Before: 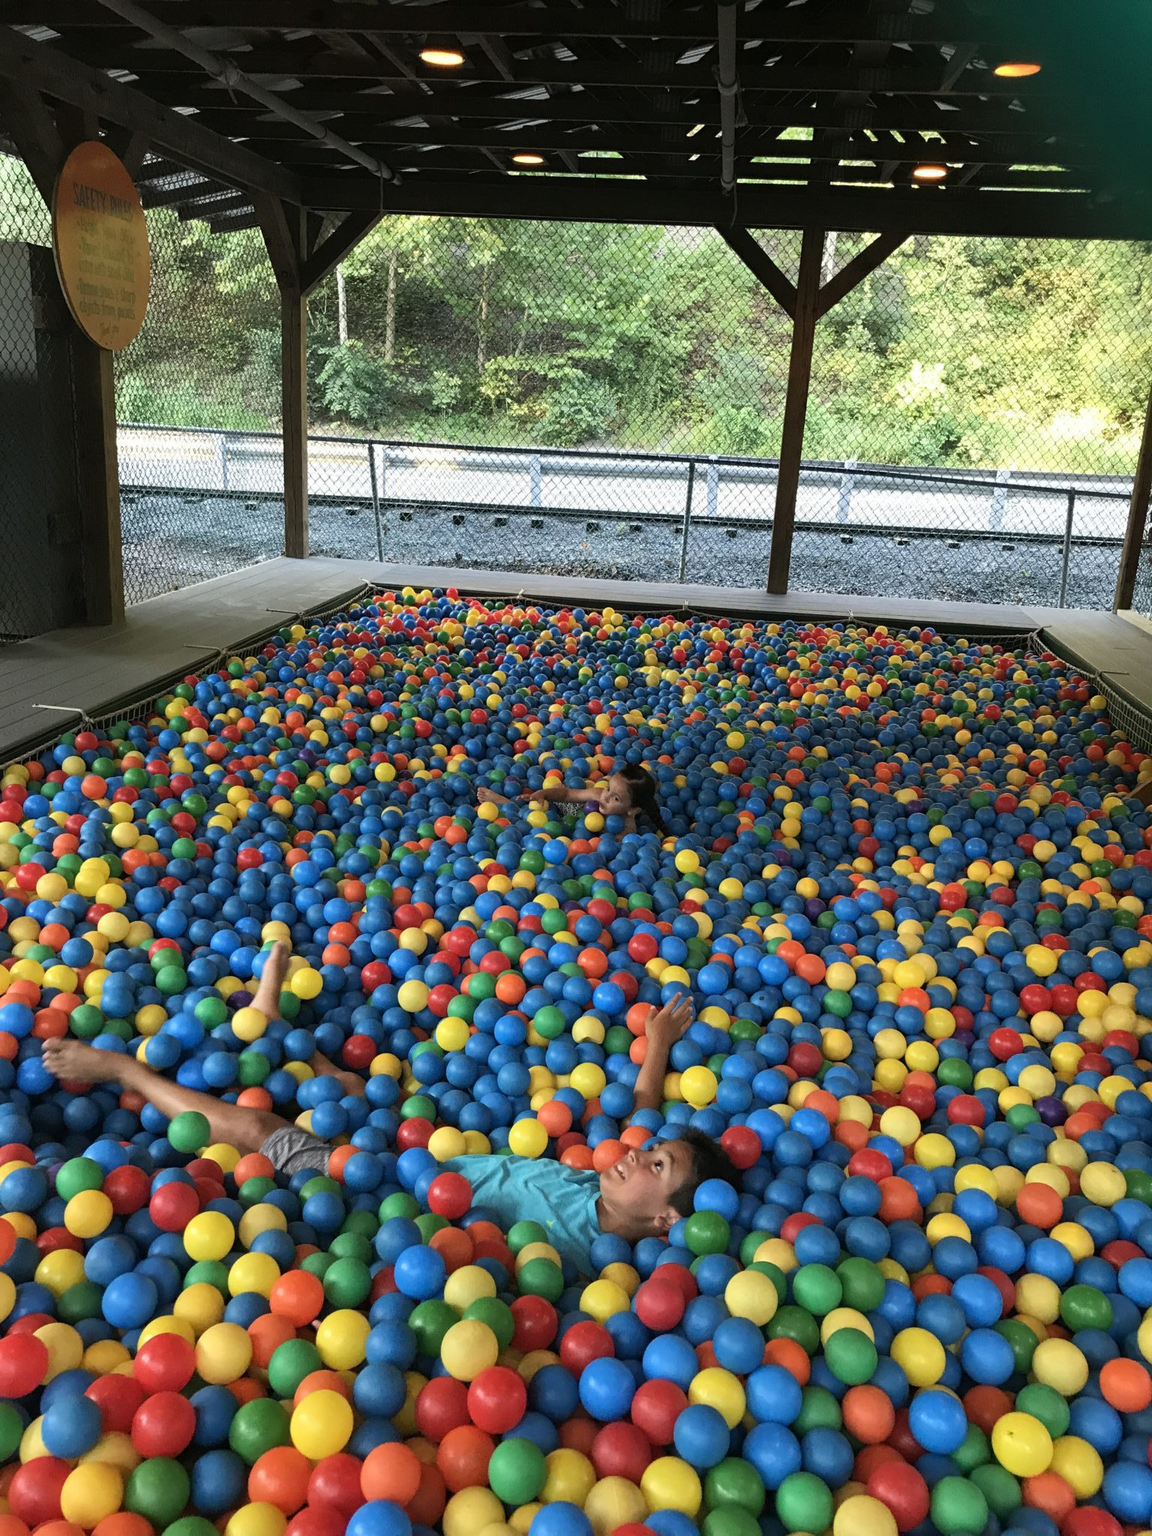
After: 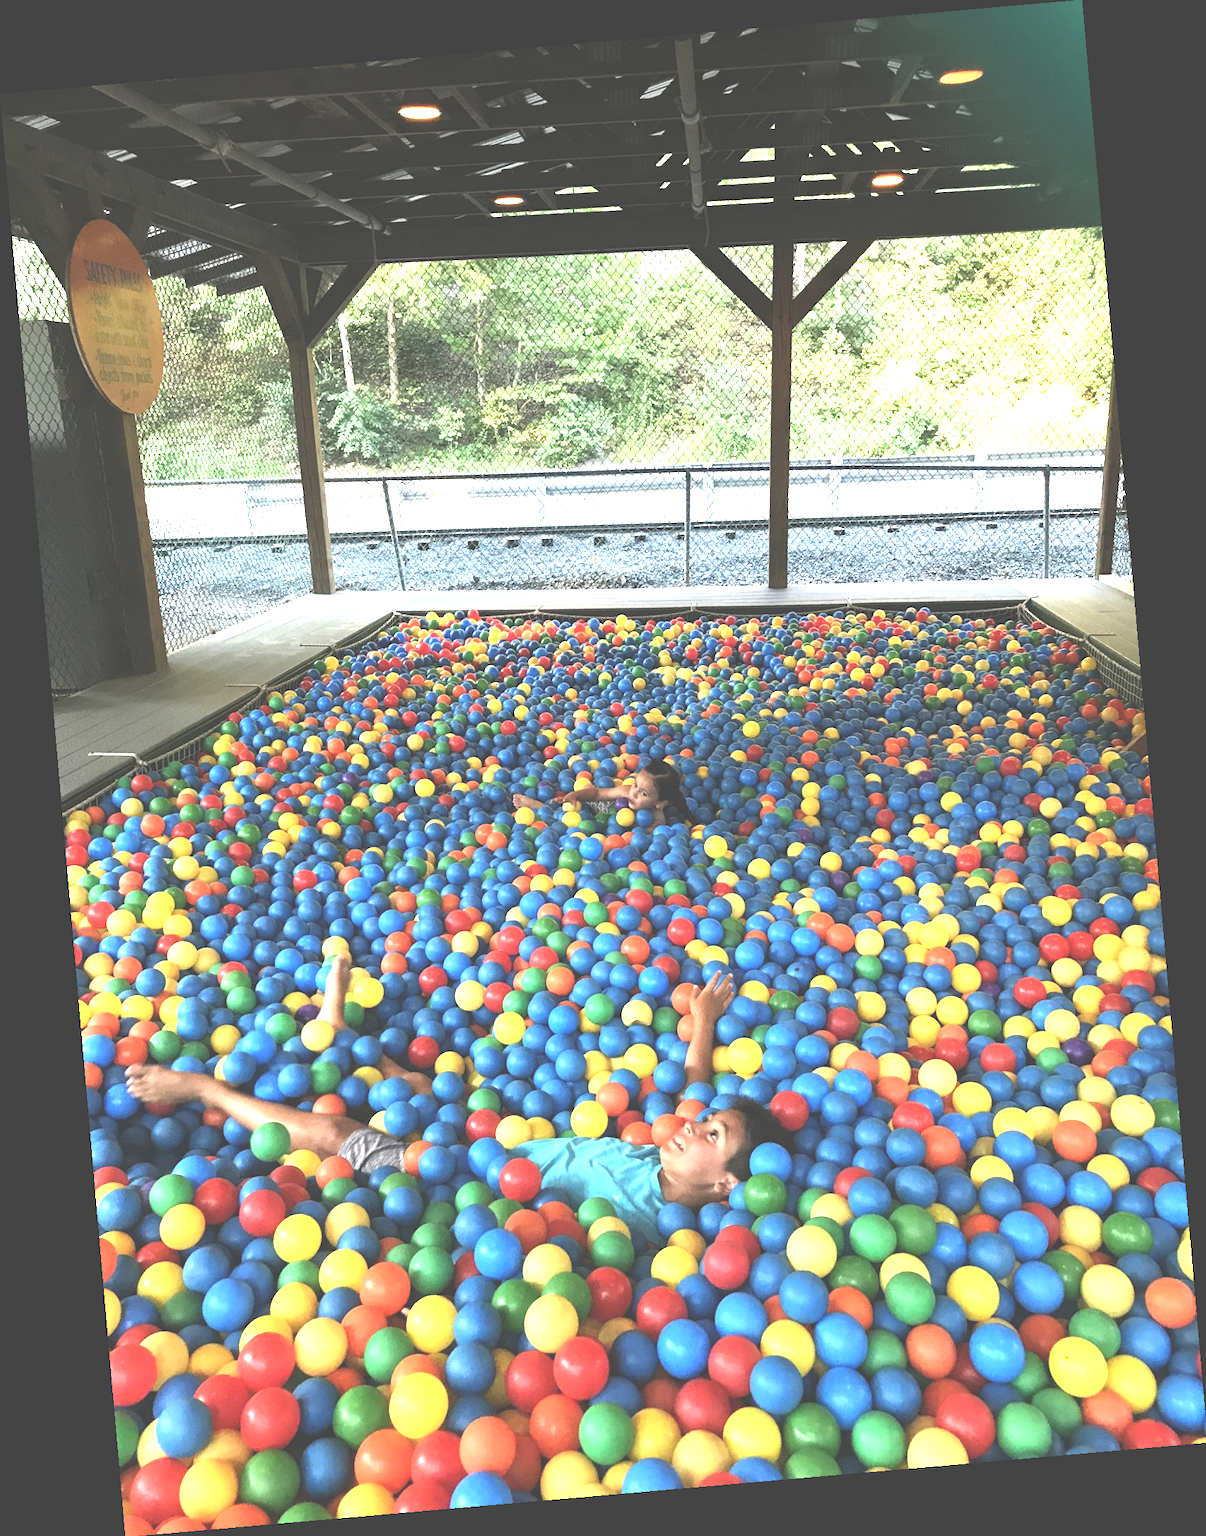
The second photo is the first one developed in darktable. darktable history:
rotate and perspective: rotation -4.98°, automatic cropping off
exposure: black level correction -0.023, exposure 1.397 EV, compensate highlight preservation false
